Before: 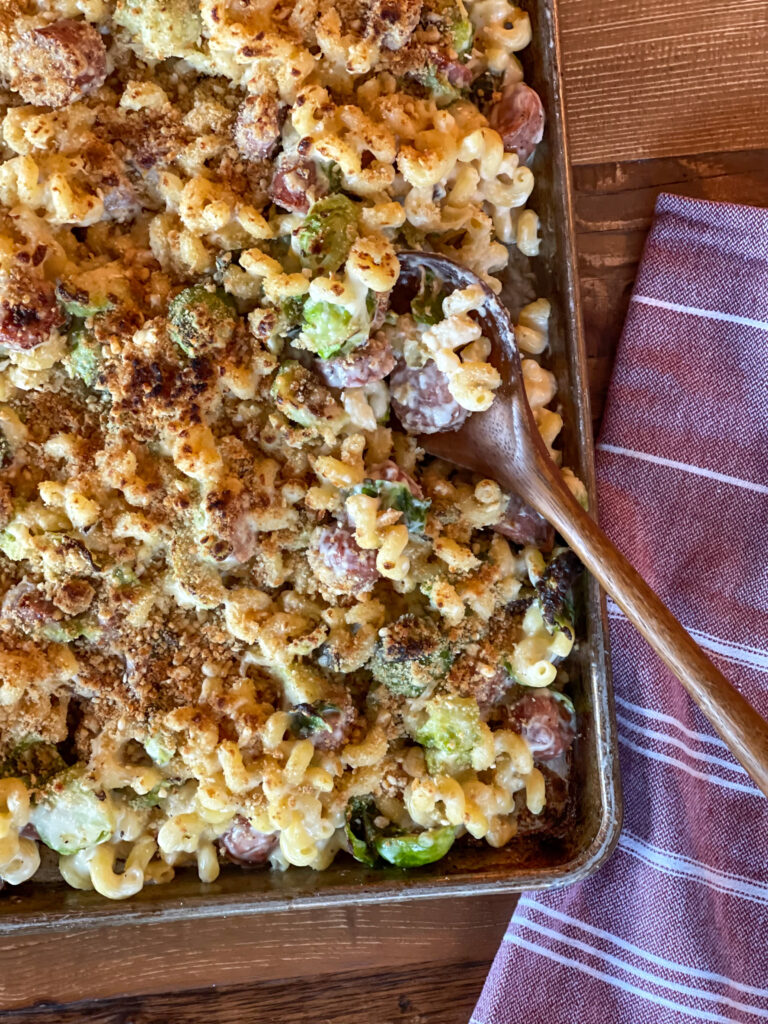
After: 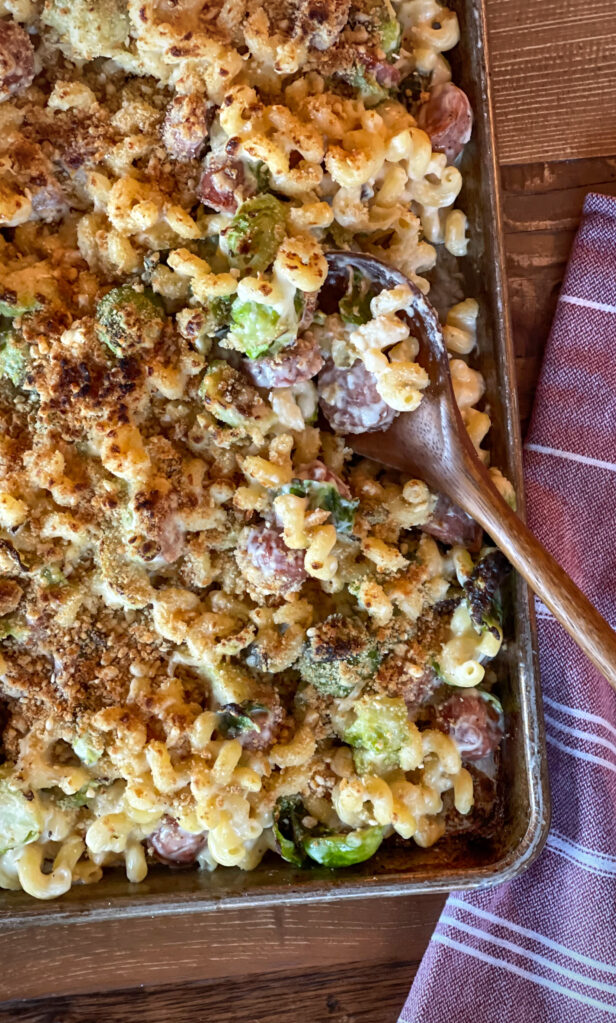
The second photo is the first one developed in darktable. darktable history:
crop and rotate: left 9.496%, right 10.2%
vignetting: fall-off radius 60.89%, brightness -0.403, saturation -0.292
